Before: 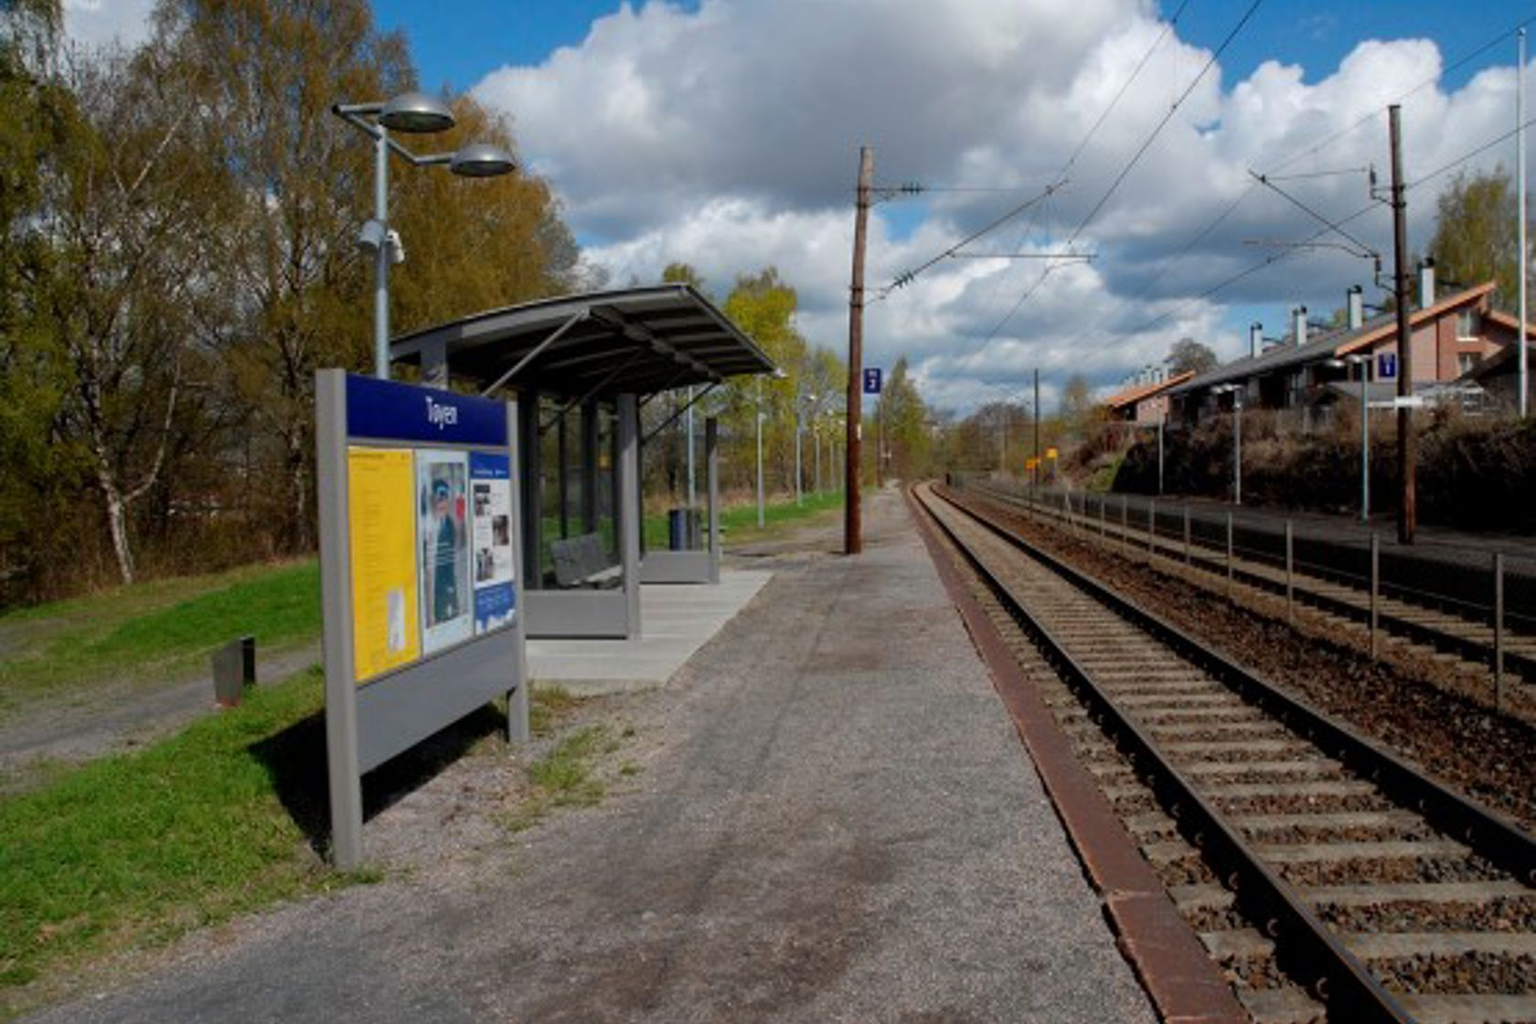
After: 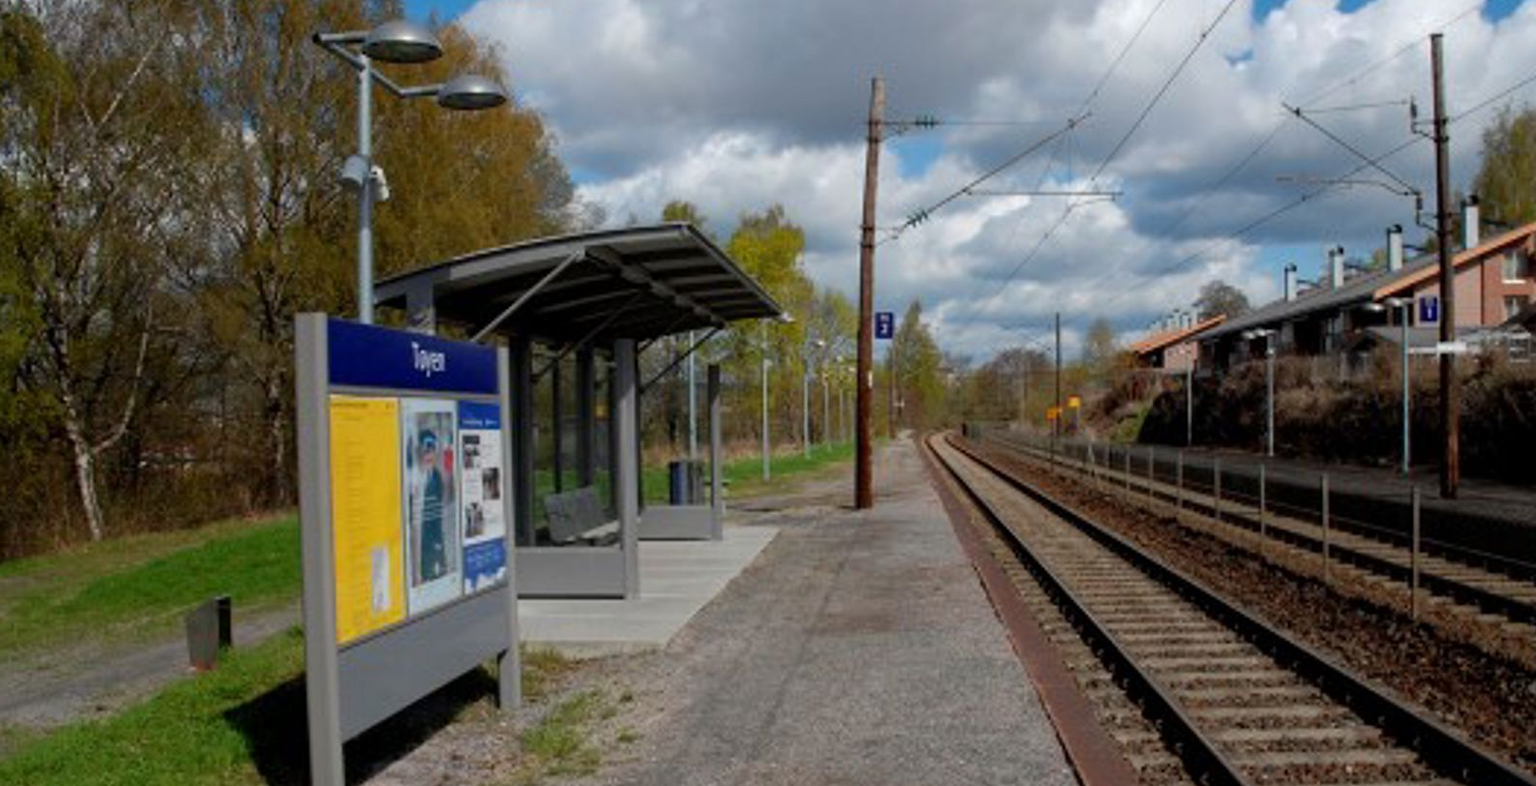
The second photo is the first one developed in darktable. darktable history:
crop: left 2.389%, top 7.174%, right 3.048%, bottom 20.189%
tone equalizer: edges refinement/feathering 500, mask exposure compensation -1.57 EV, preserve details no
